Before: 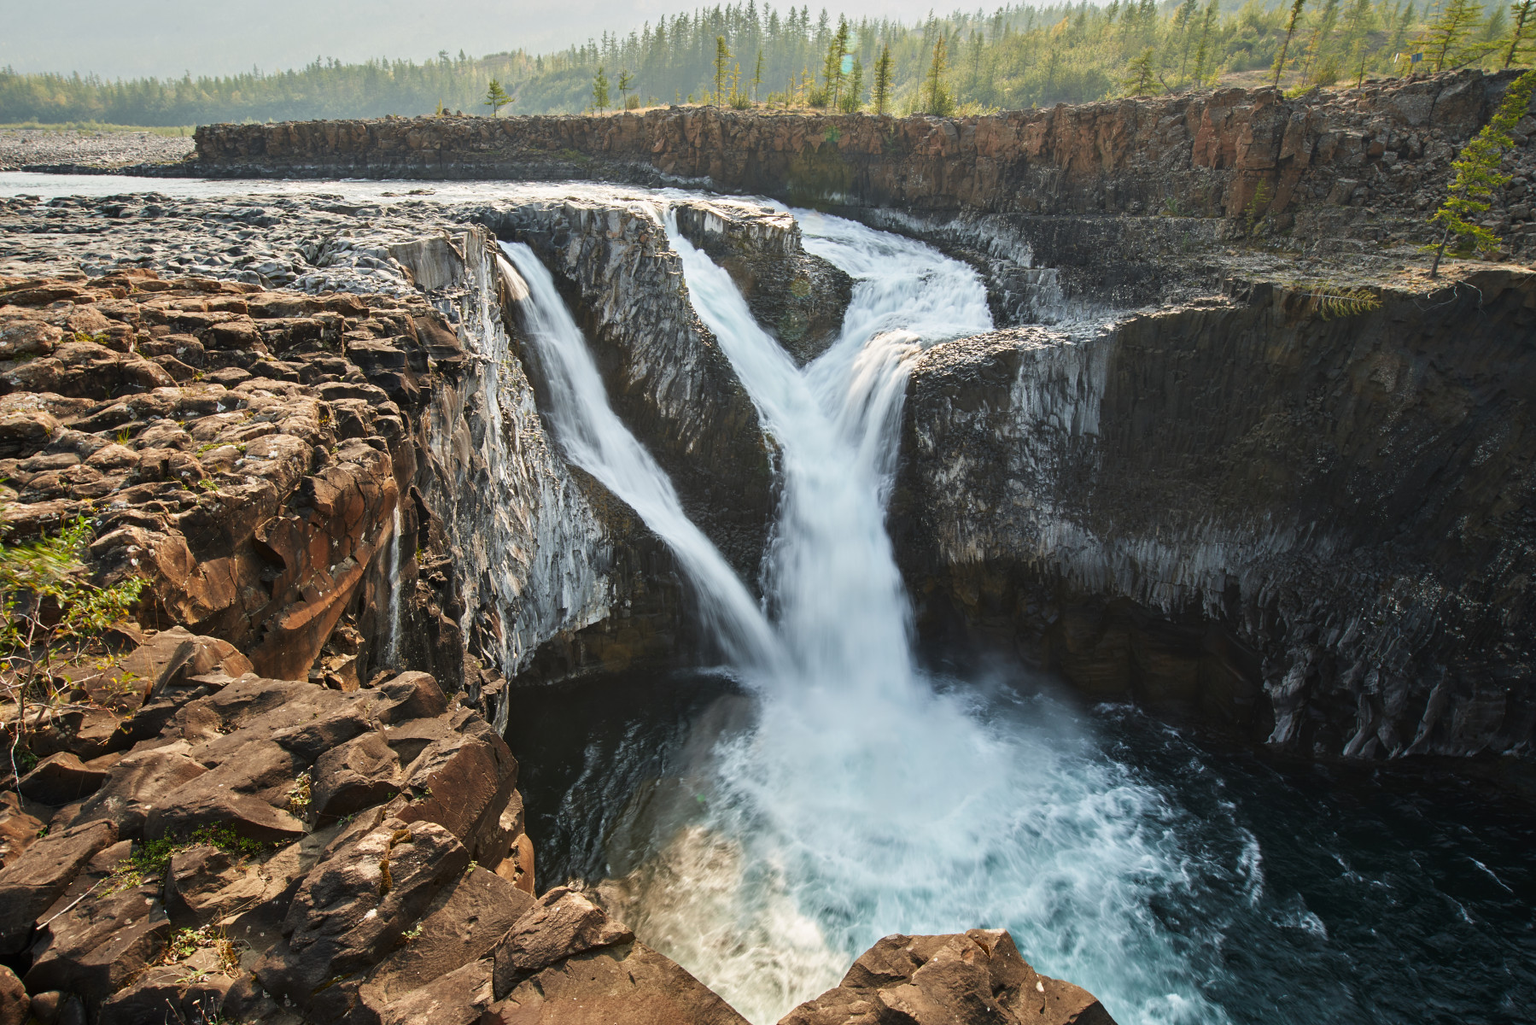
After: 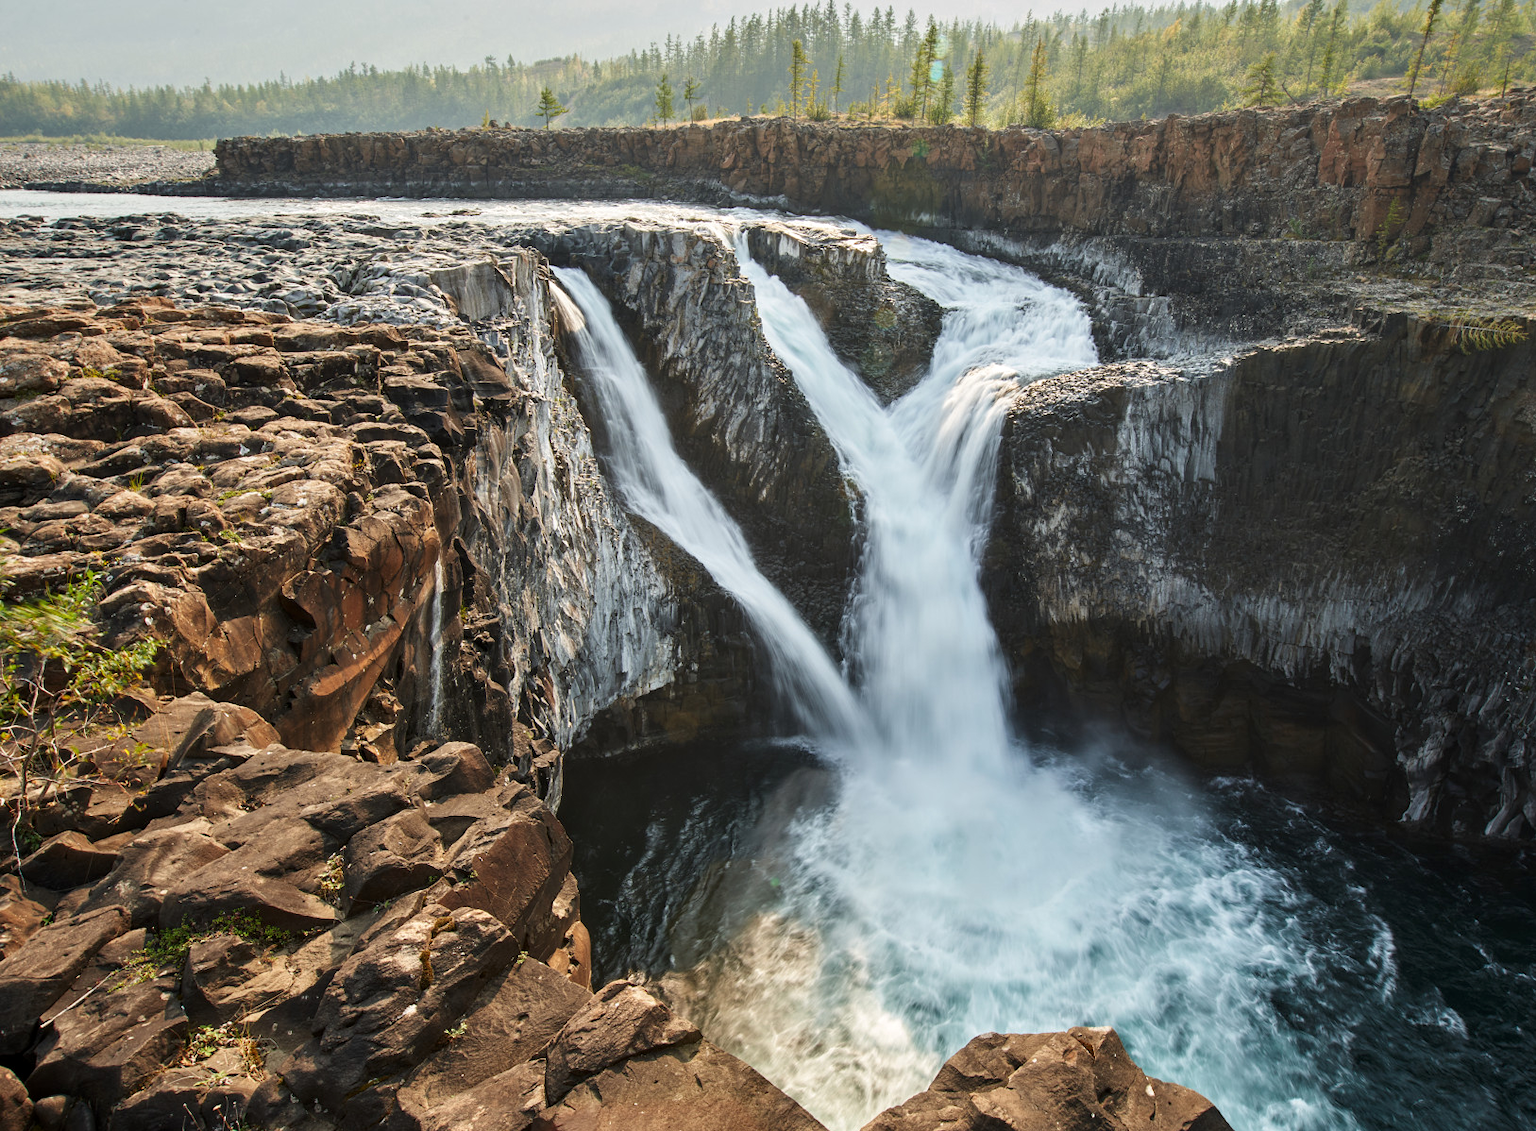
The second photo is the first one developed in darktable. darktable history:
crop: right 9.509%, bottom 0.031%
local contrast: highlights 100%, shadows 100%, detail 120%, midtone range 0.2
